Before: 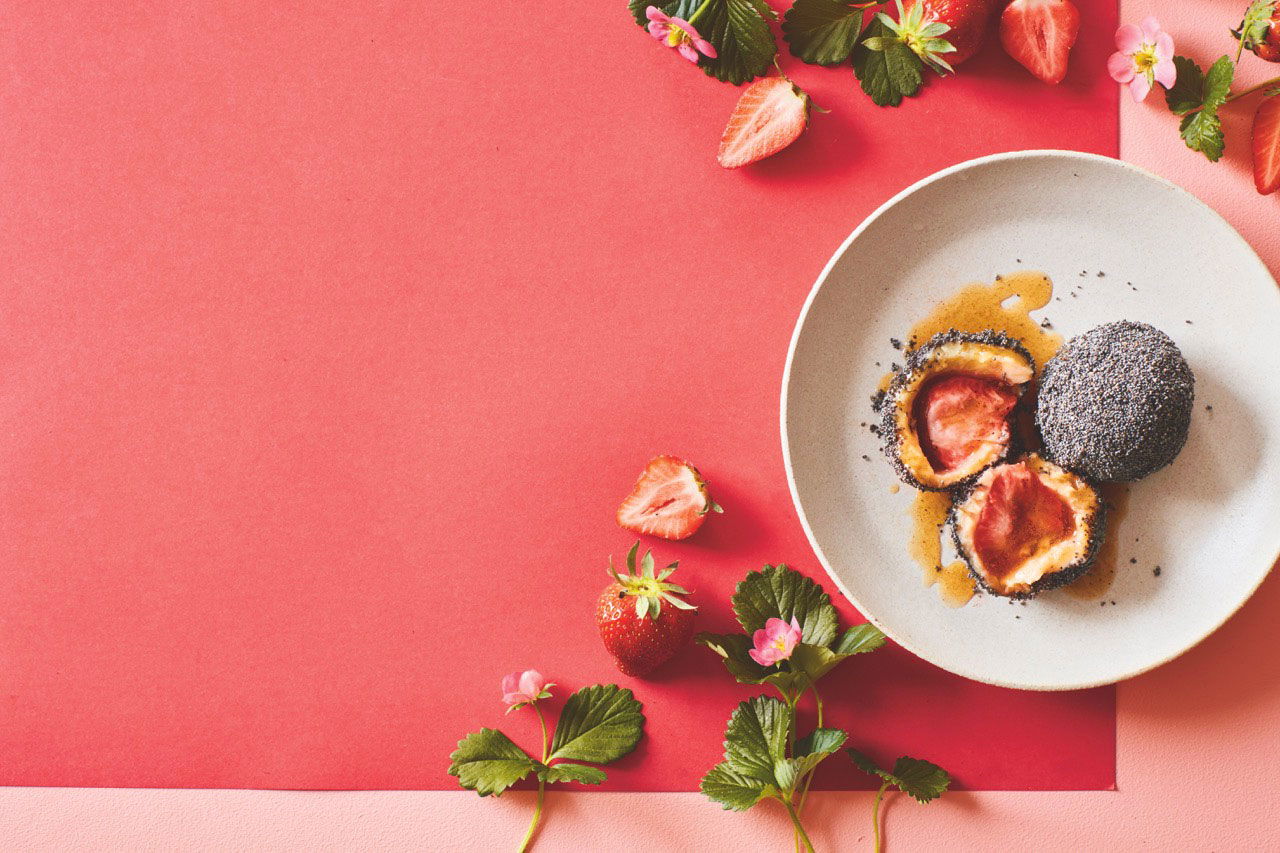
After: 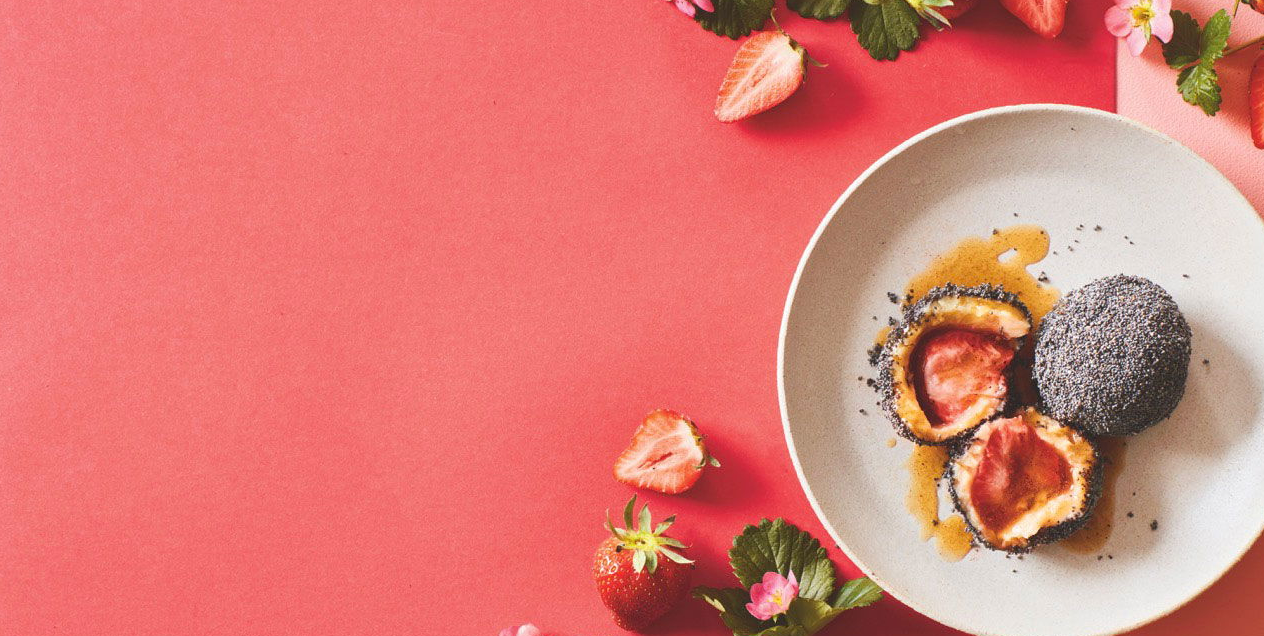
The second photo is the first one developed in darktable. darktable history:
crop: left 0.27%, top 5.471%, bottom 19.788%
